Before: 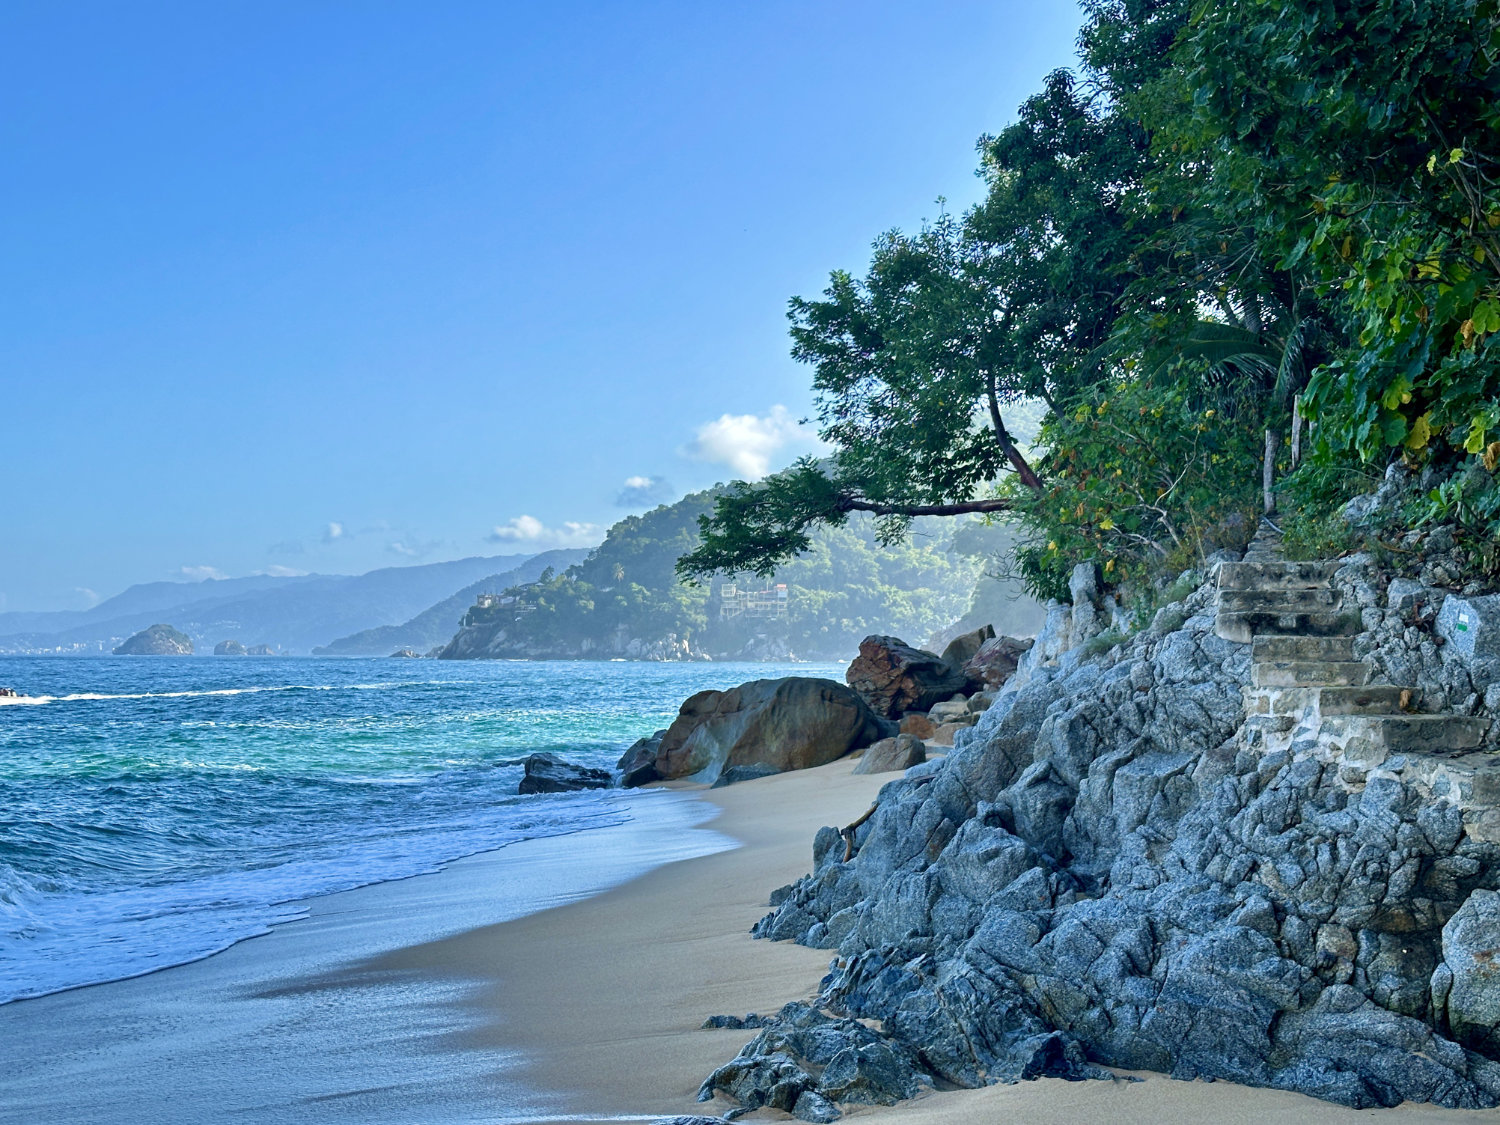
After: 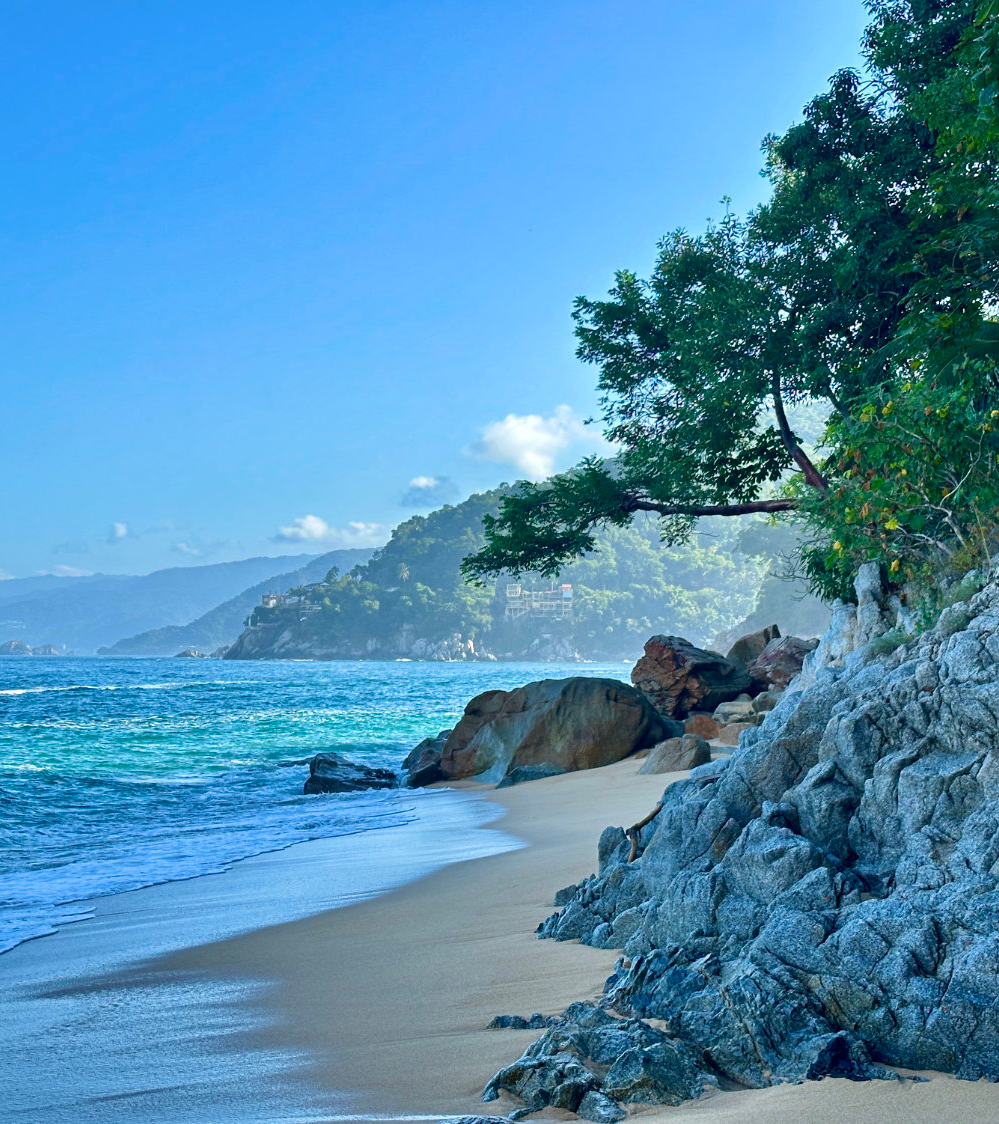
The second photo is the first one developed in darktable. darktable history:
crop and rotate: left 14.391%, right 18.967%
